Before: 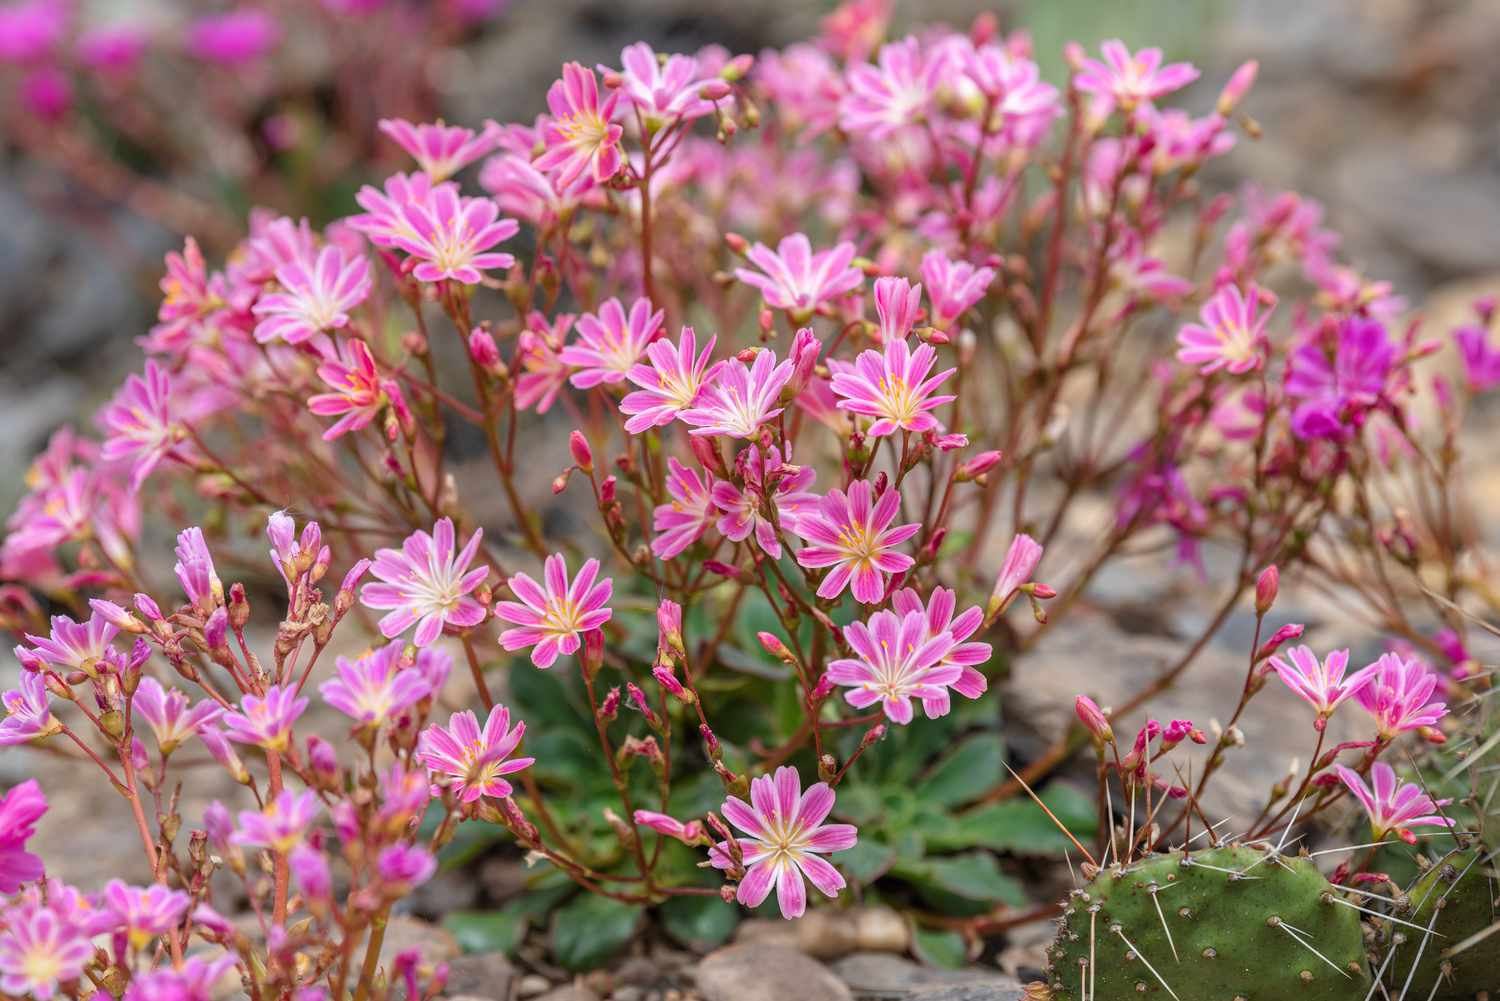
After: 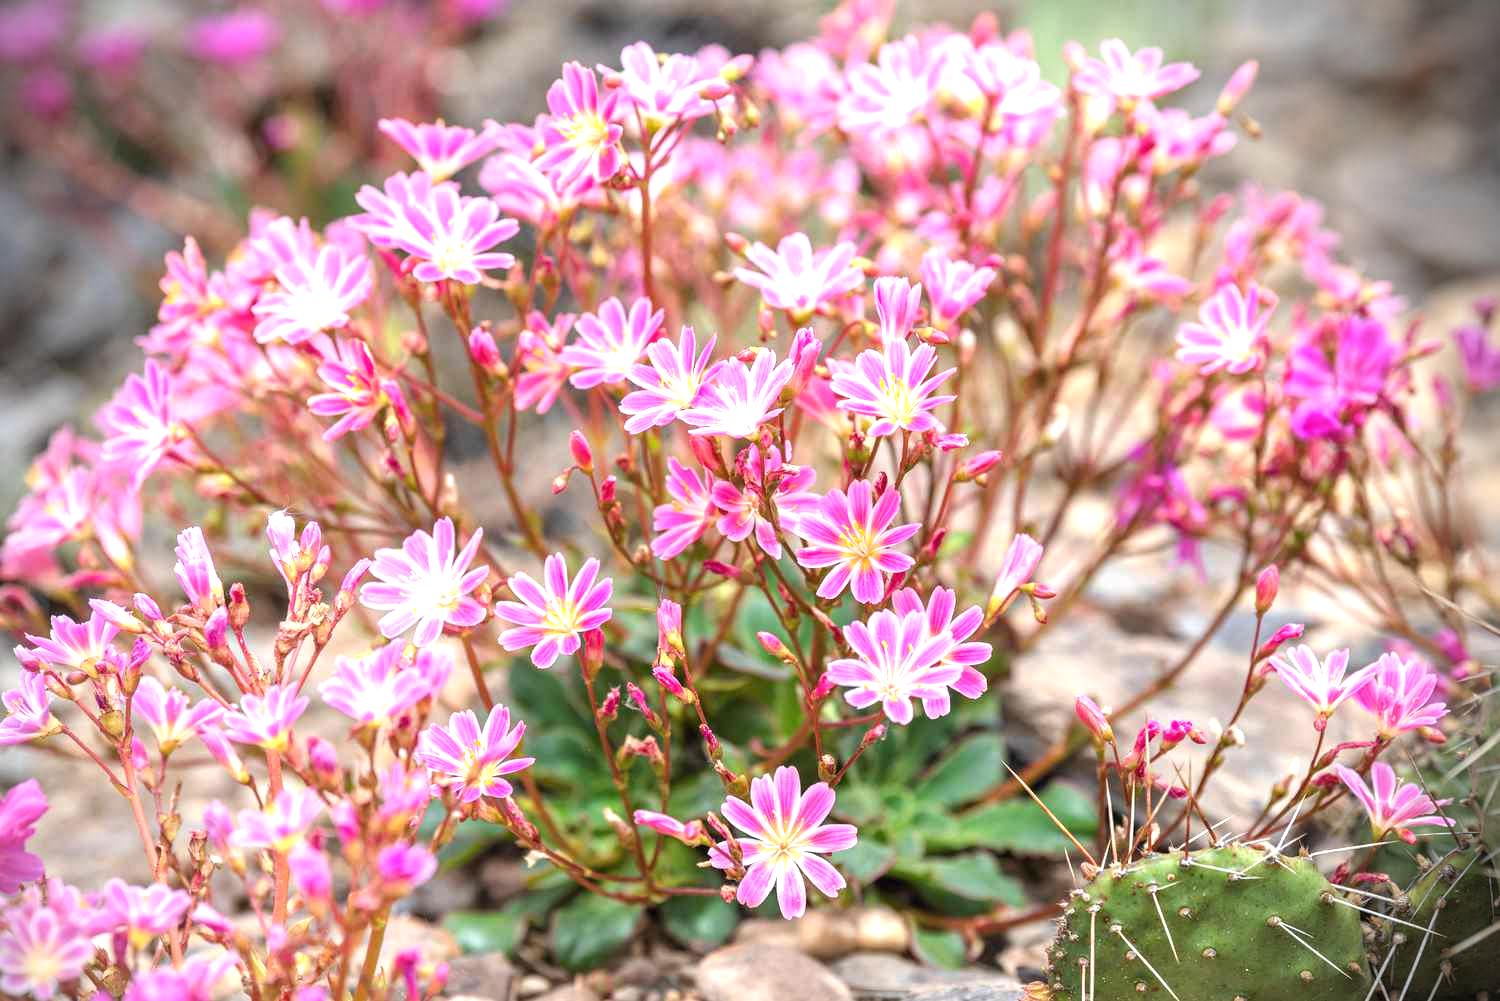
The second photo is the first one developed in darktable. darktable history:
vignetting: brightness -0.879, center (-0.037, 0.155)
exposure: black level correction 0, exposure 1.173 EV, compensate exposure bias true, compensate highlight preservation false
